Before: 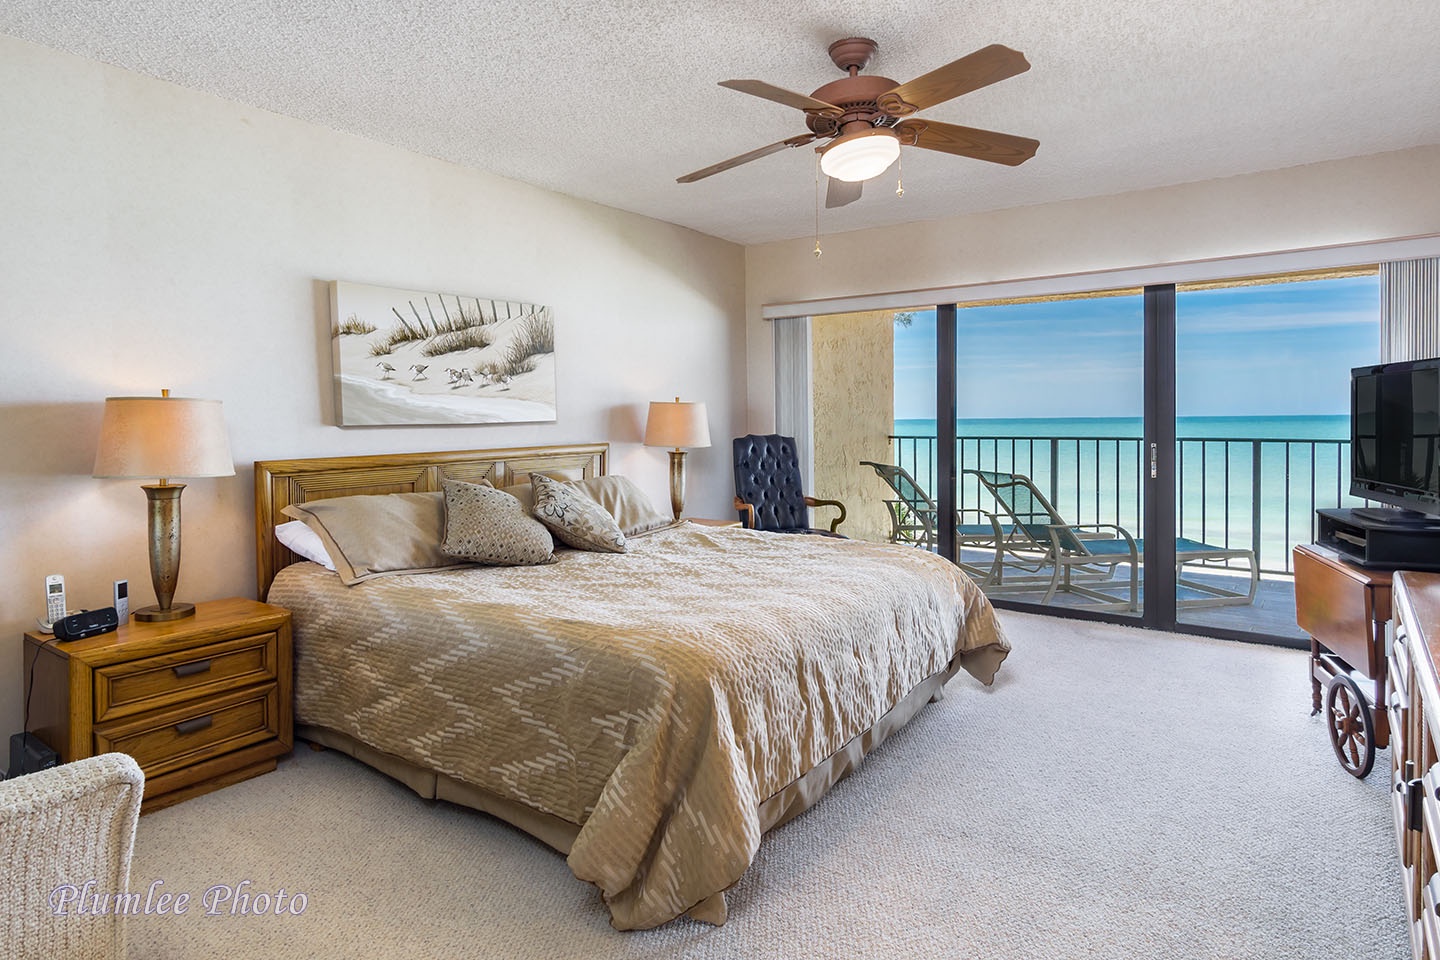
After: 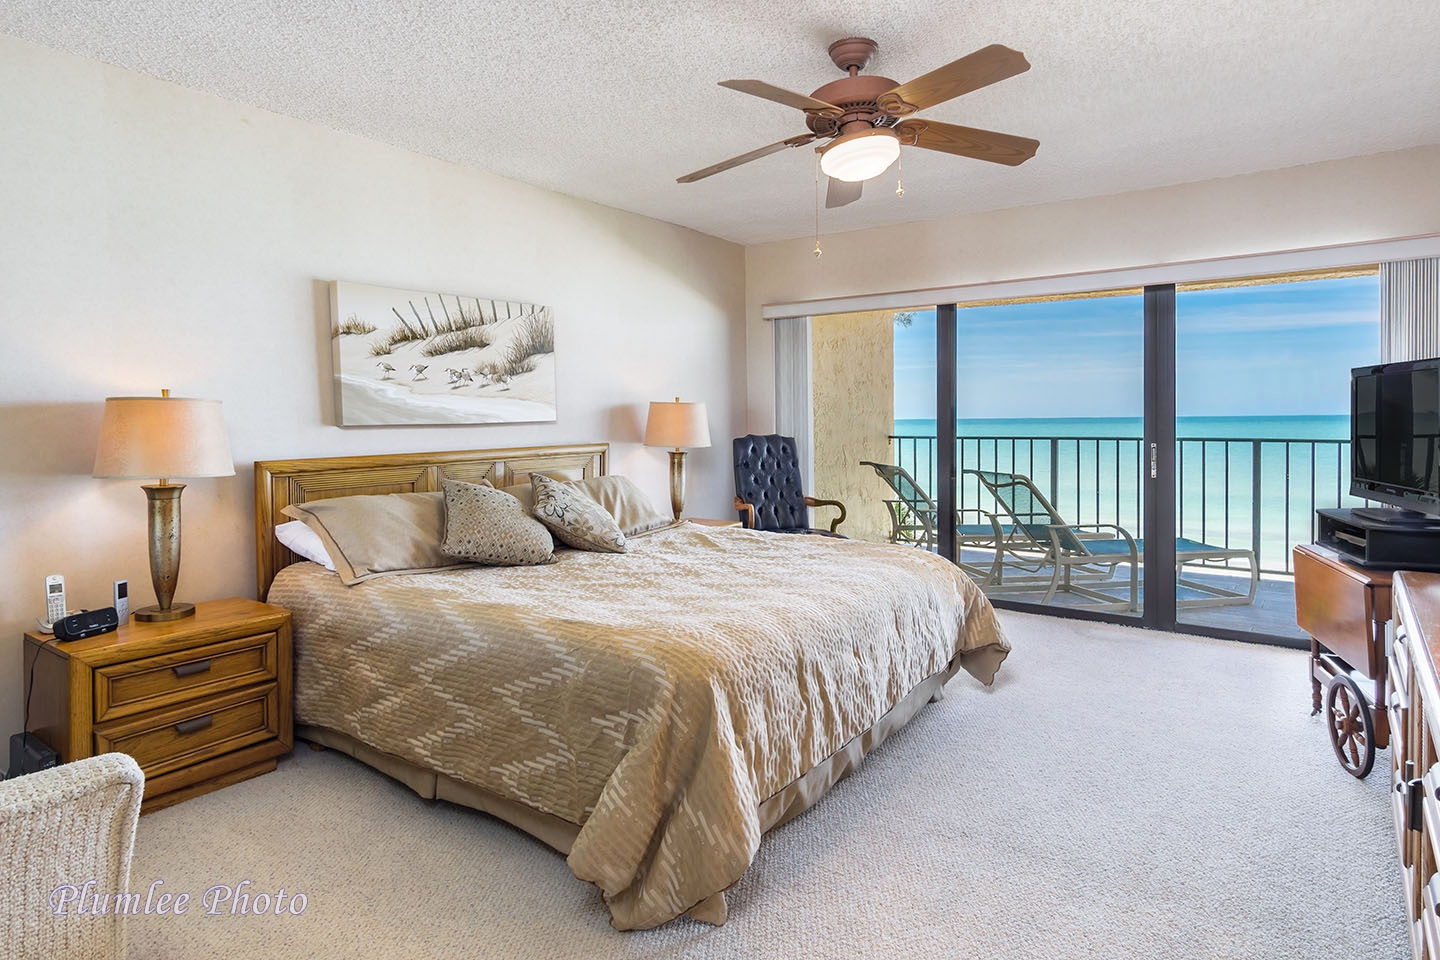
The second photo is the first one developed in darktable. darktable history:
contrast brightness saturation: contrast 0.045, brightness 0.066, saturation 0.01
